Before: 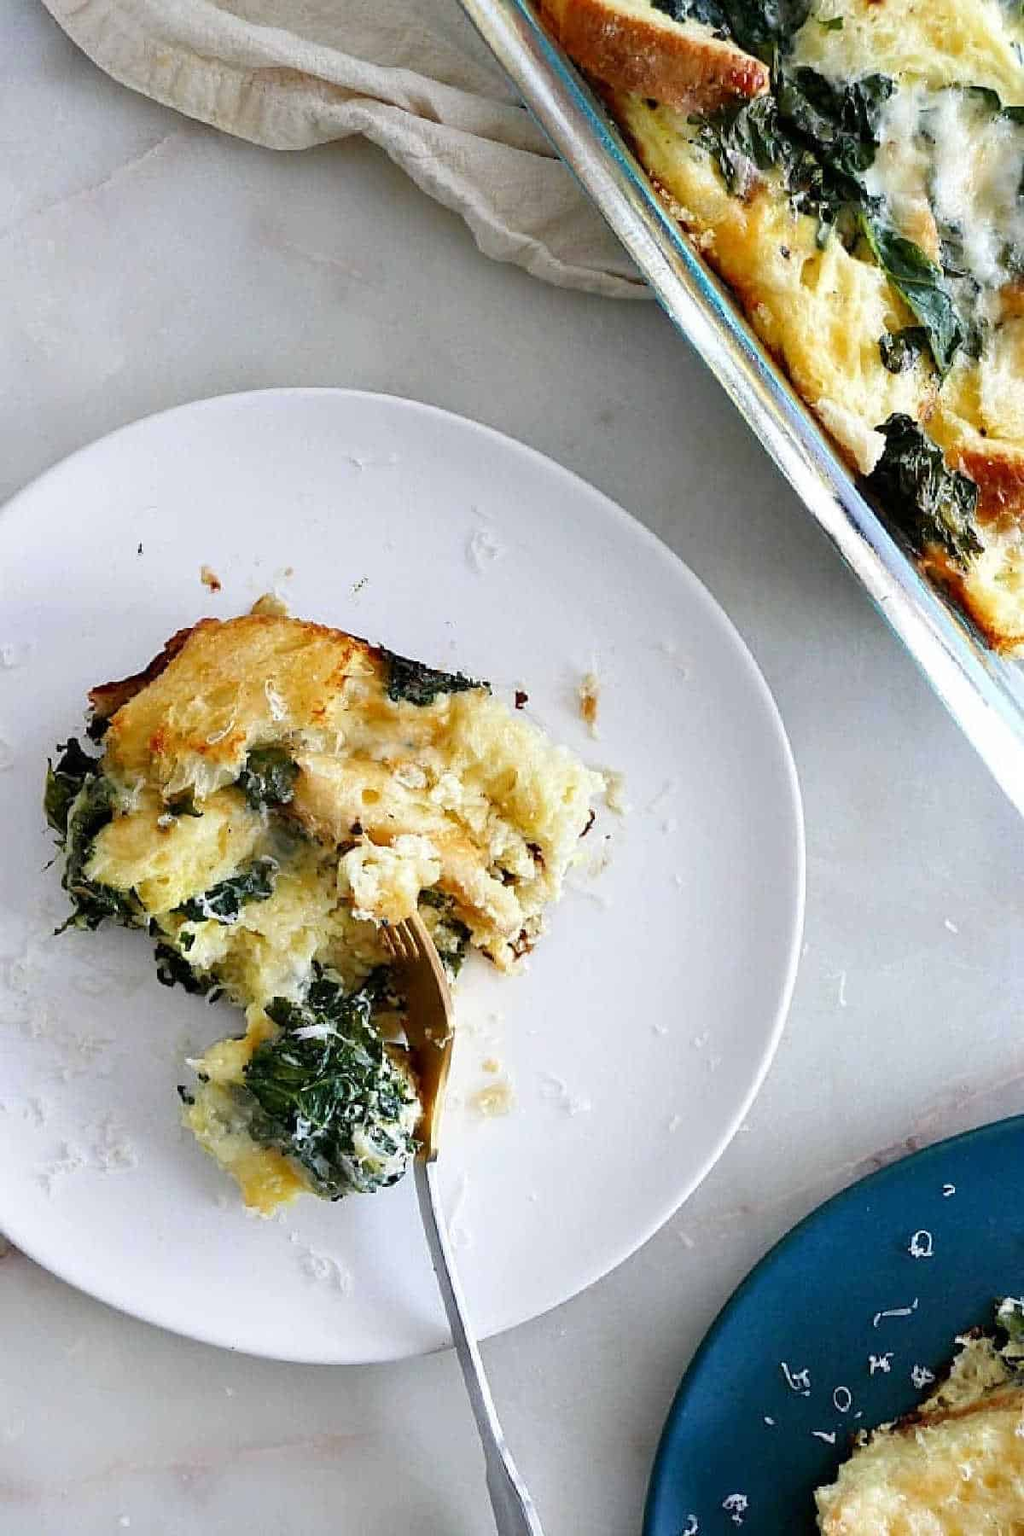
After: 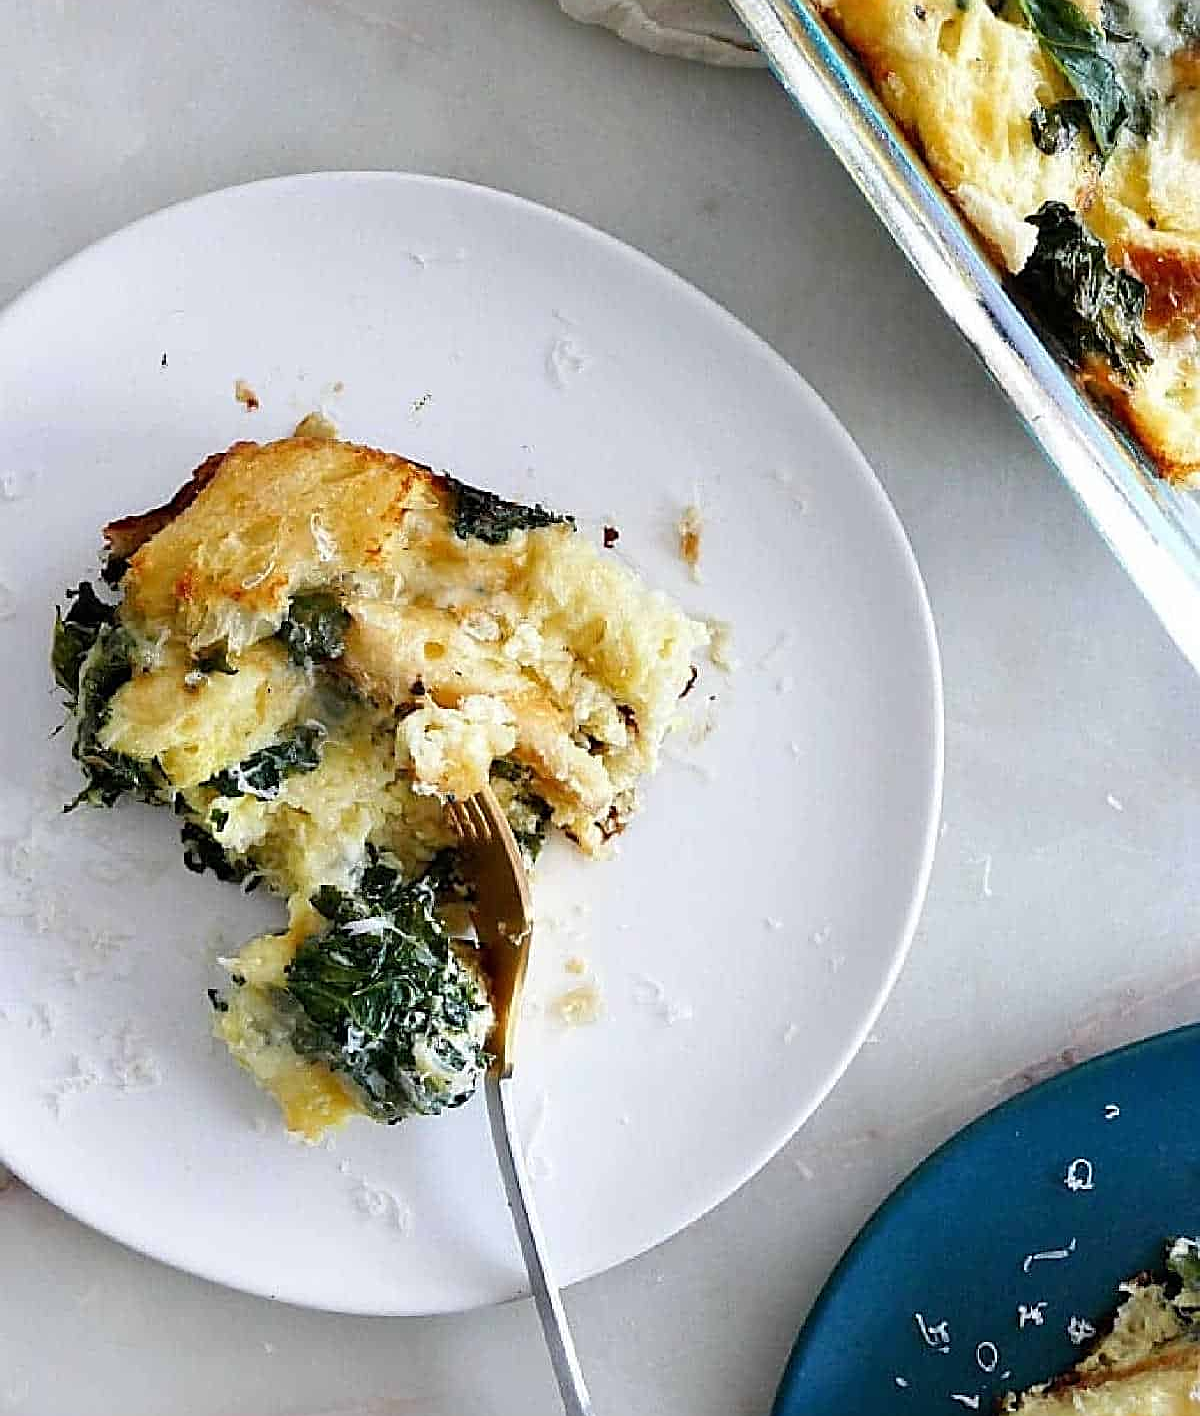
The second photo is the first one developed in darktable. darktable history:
crop and rotate: top 15.774%, bottom 5.506%
sharpen: on, module defaults
